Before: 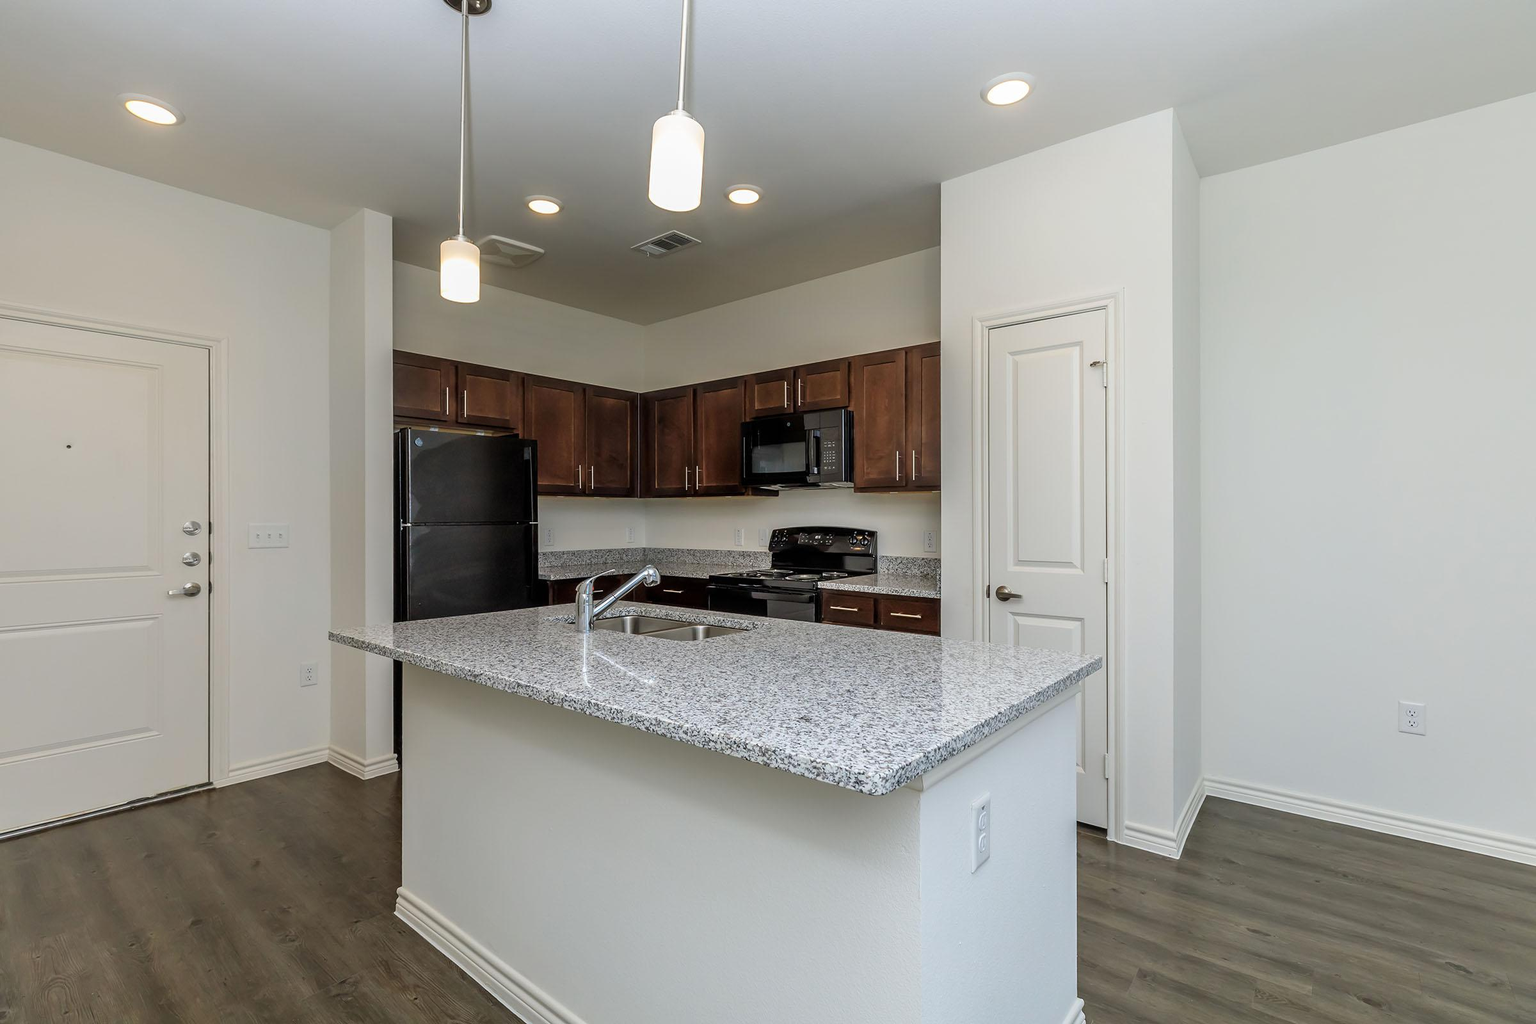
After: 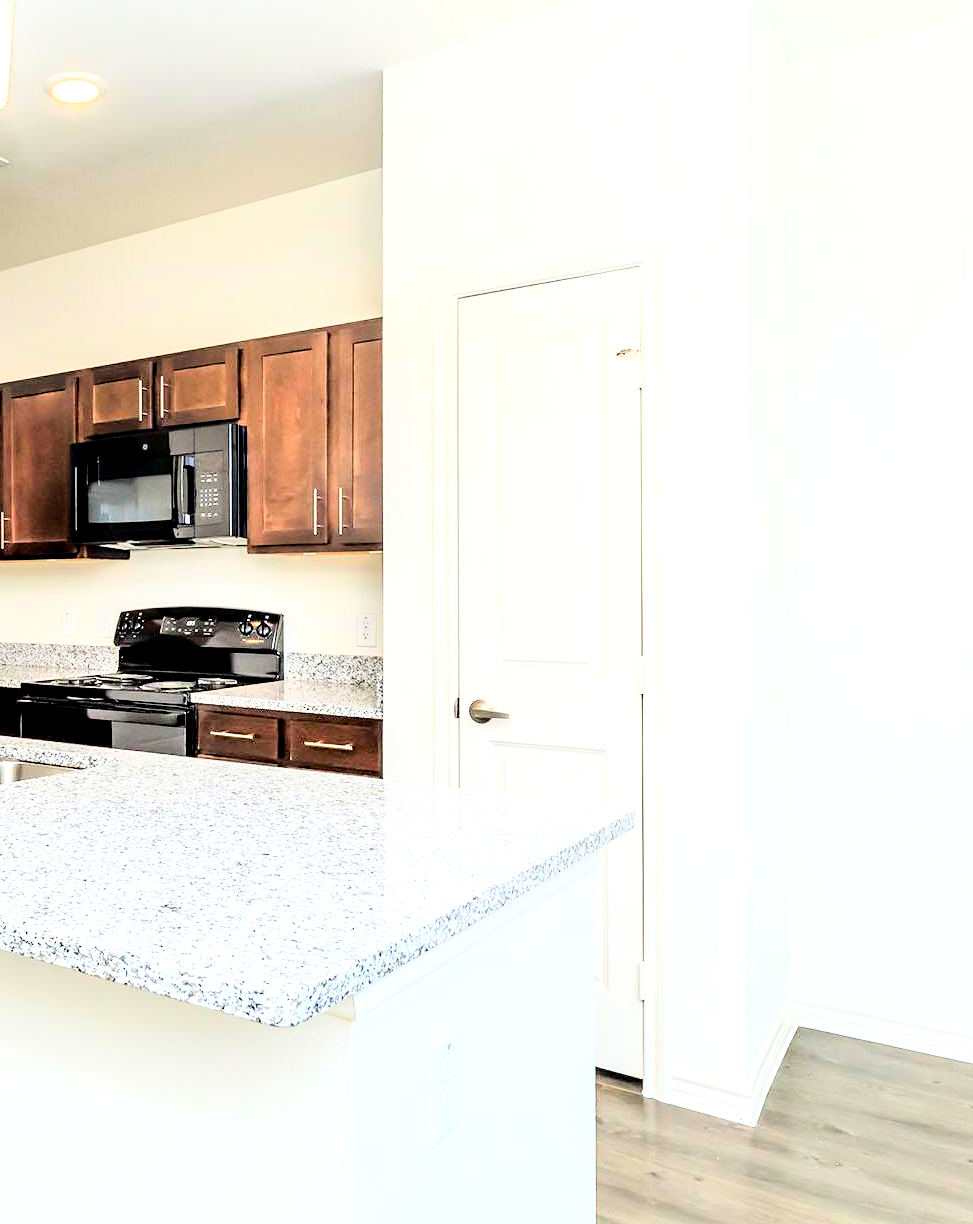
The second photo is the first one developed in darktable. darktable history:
crop: left 45.303%, top 13.5%, right 14.132%, bottom 9.94%
exposure: exposure 0.814 EV, compensate highlight preservation false
base curve: curves: ch0 [(0, 0) (0.028, 0.03) (0.105, 0.232) (0.387, 0.748) (0.754, 0.968) (1, 1)], fusion 1
